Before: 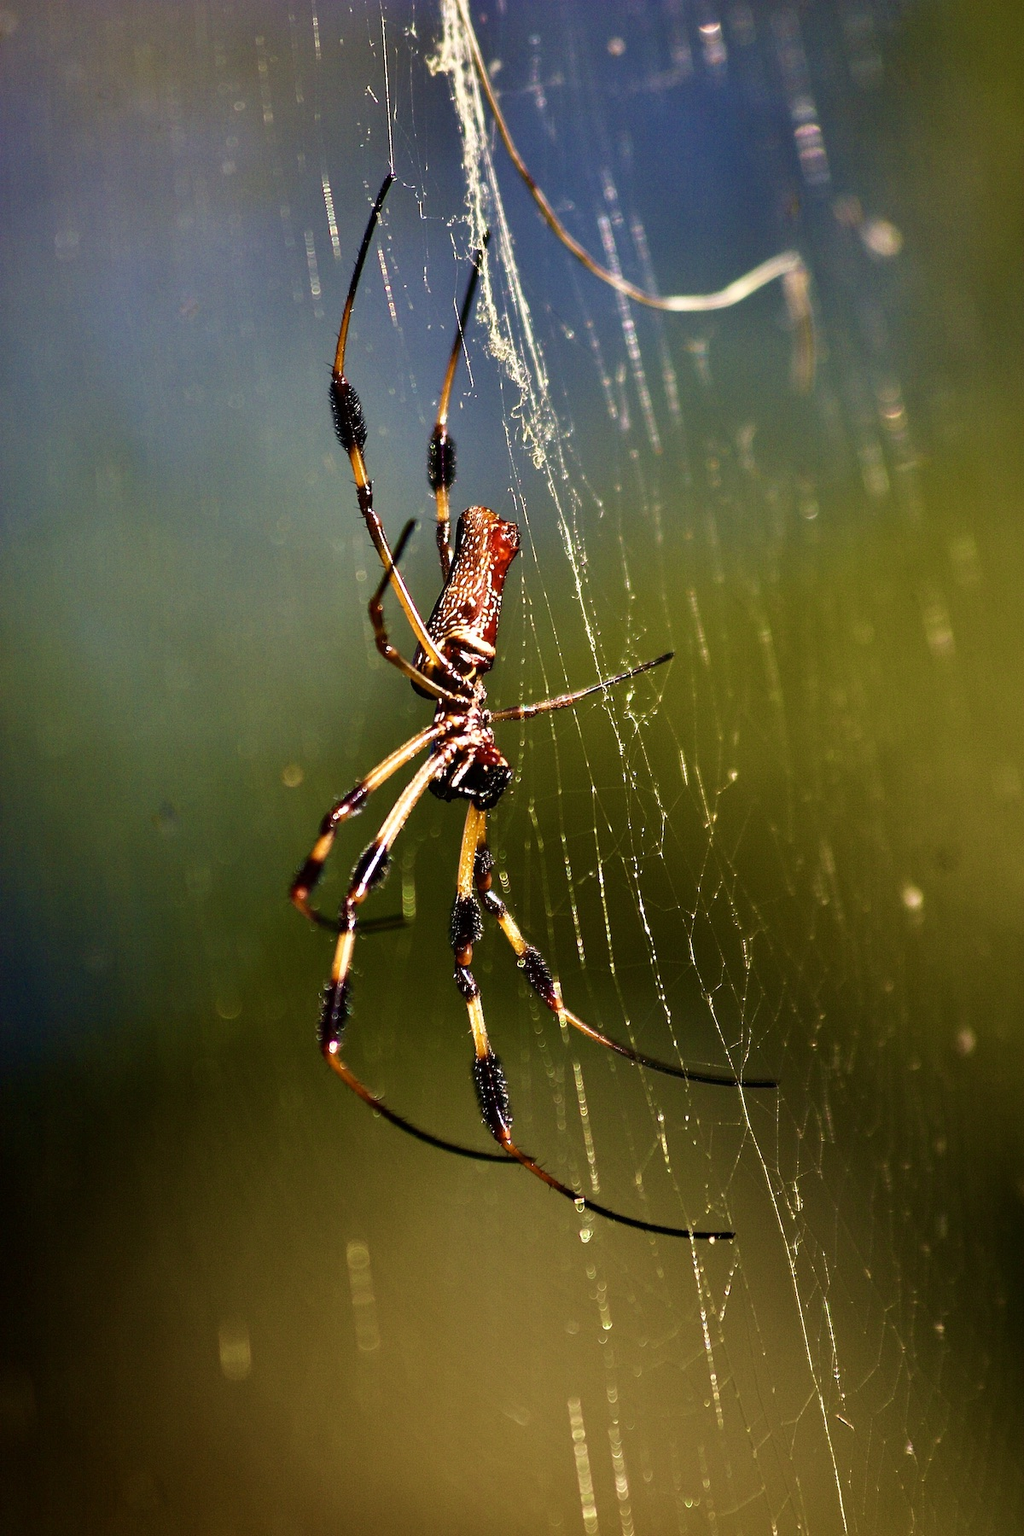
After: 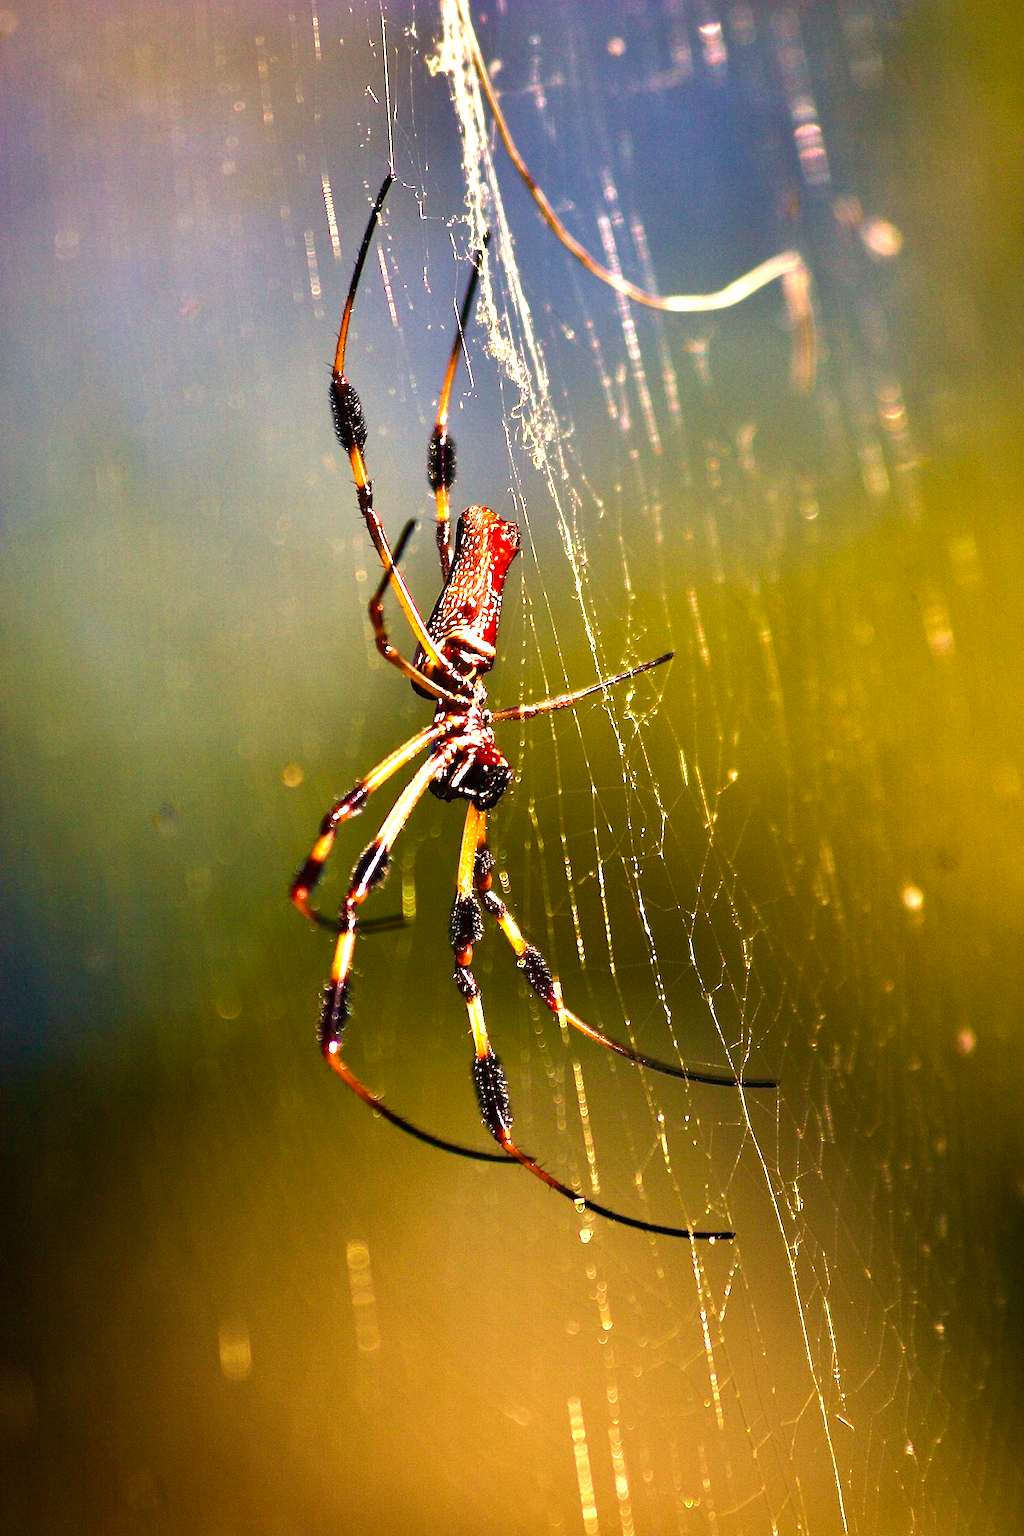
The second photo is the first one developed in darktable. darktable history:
exposure: black level correction 0, exposure 1.015 EV, compensate exposure bias true, compensate highlight preservation false
white balance: red 1.127, blue 0.943
